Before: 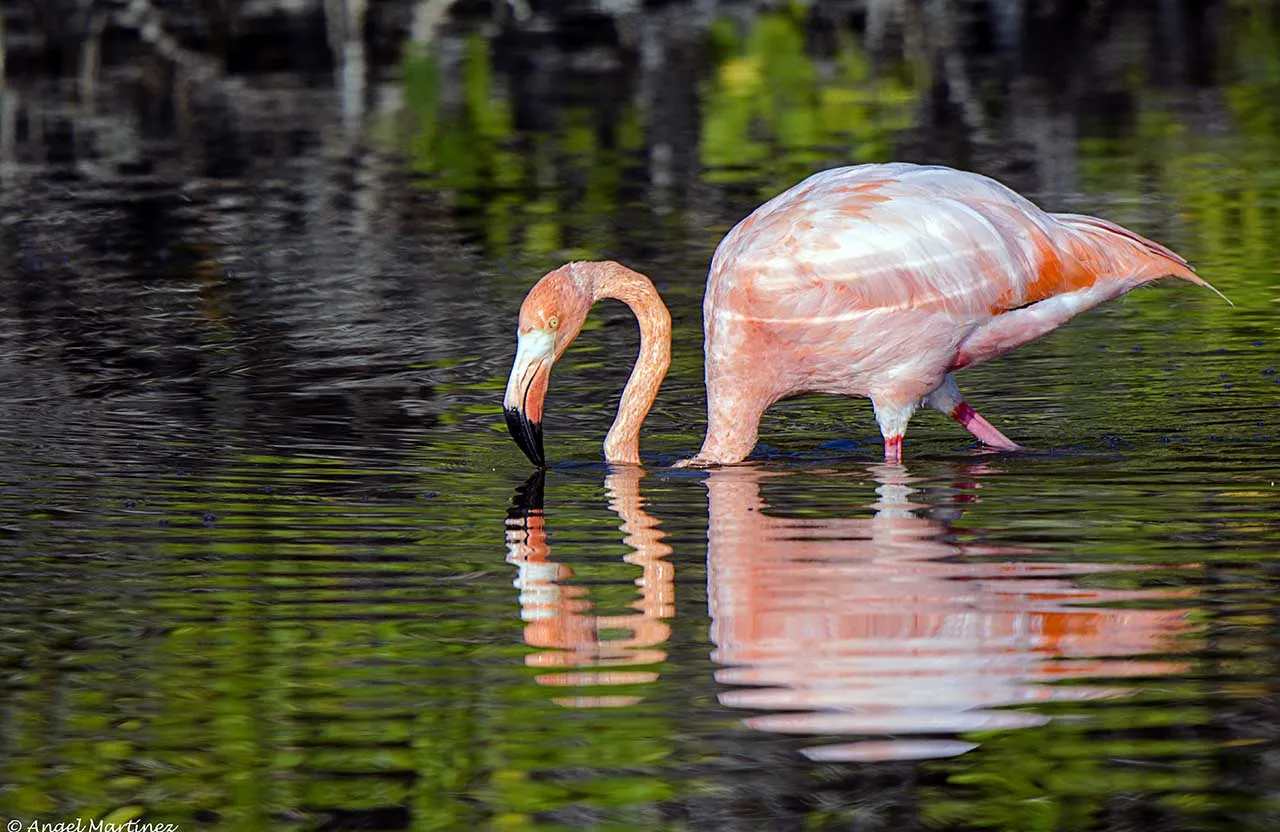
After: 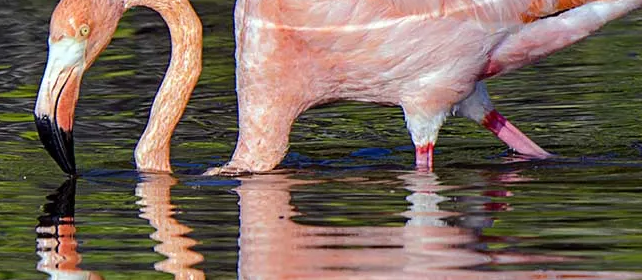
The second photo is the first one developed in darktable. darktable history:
tone equalizer: edges refinement/feathering 500, mask exposure compensation -1.57 EV, preserve details no
crop: left 36.701%, top 35.216%, right 13.085%, bottom 31.073%
